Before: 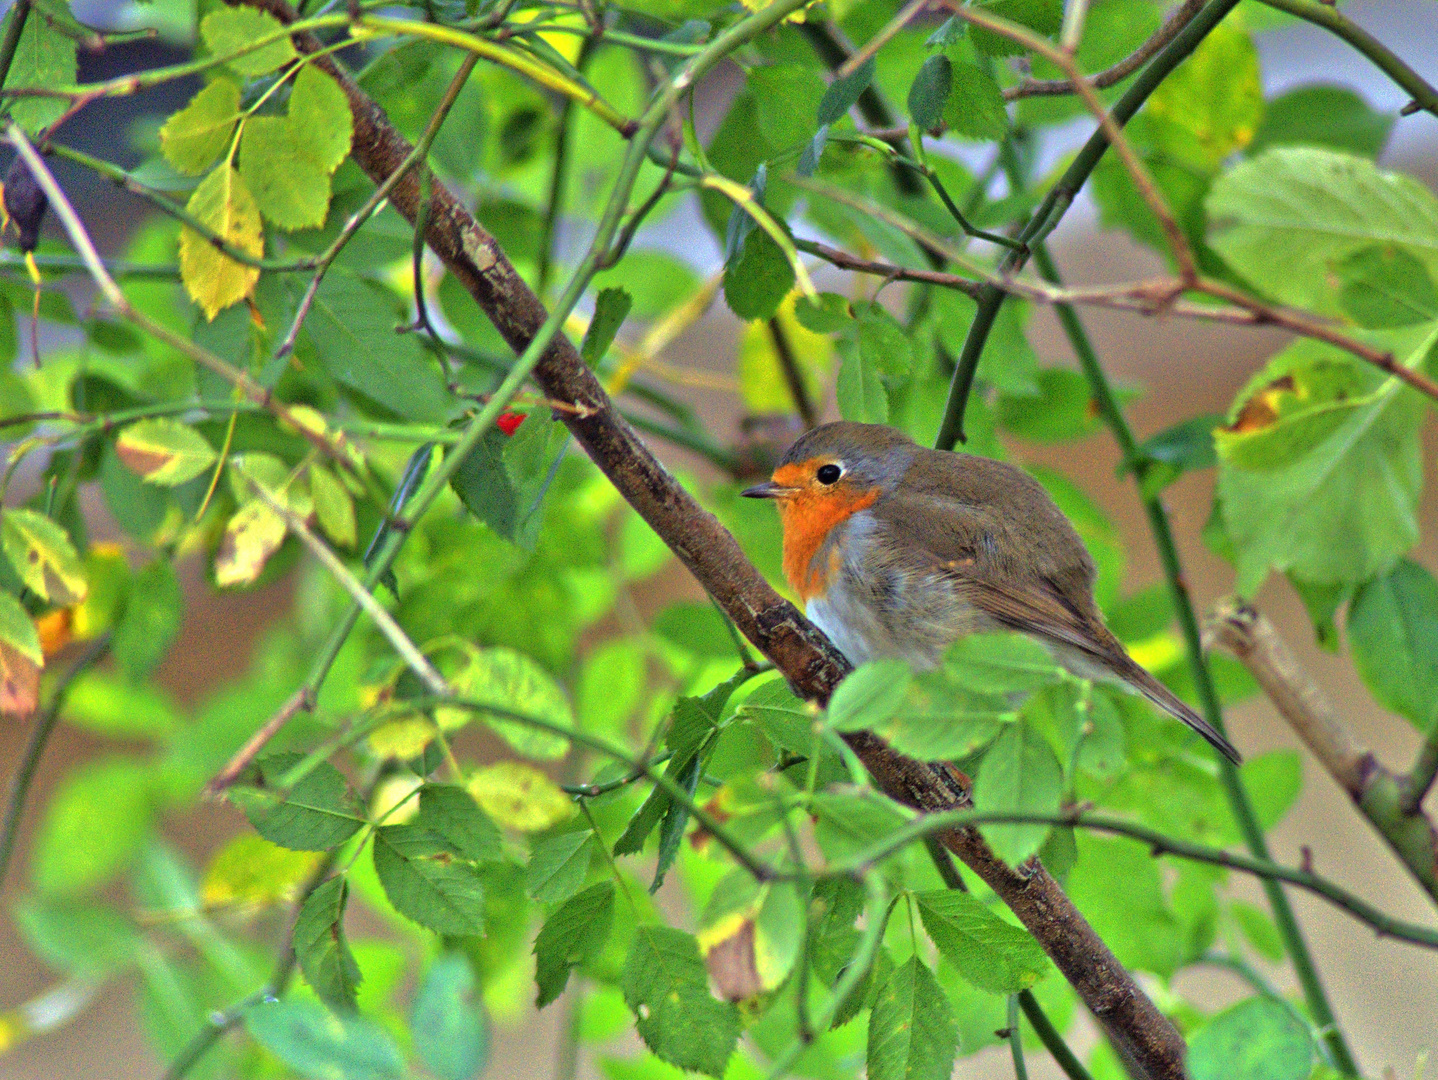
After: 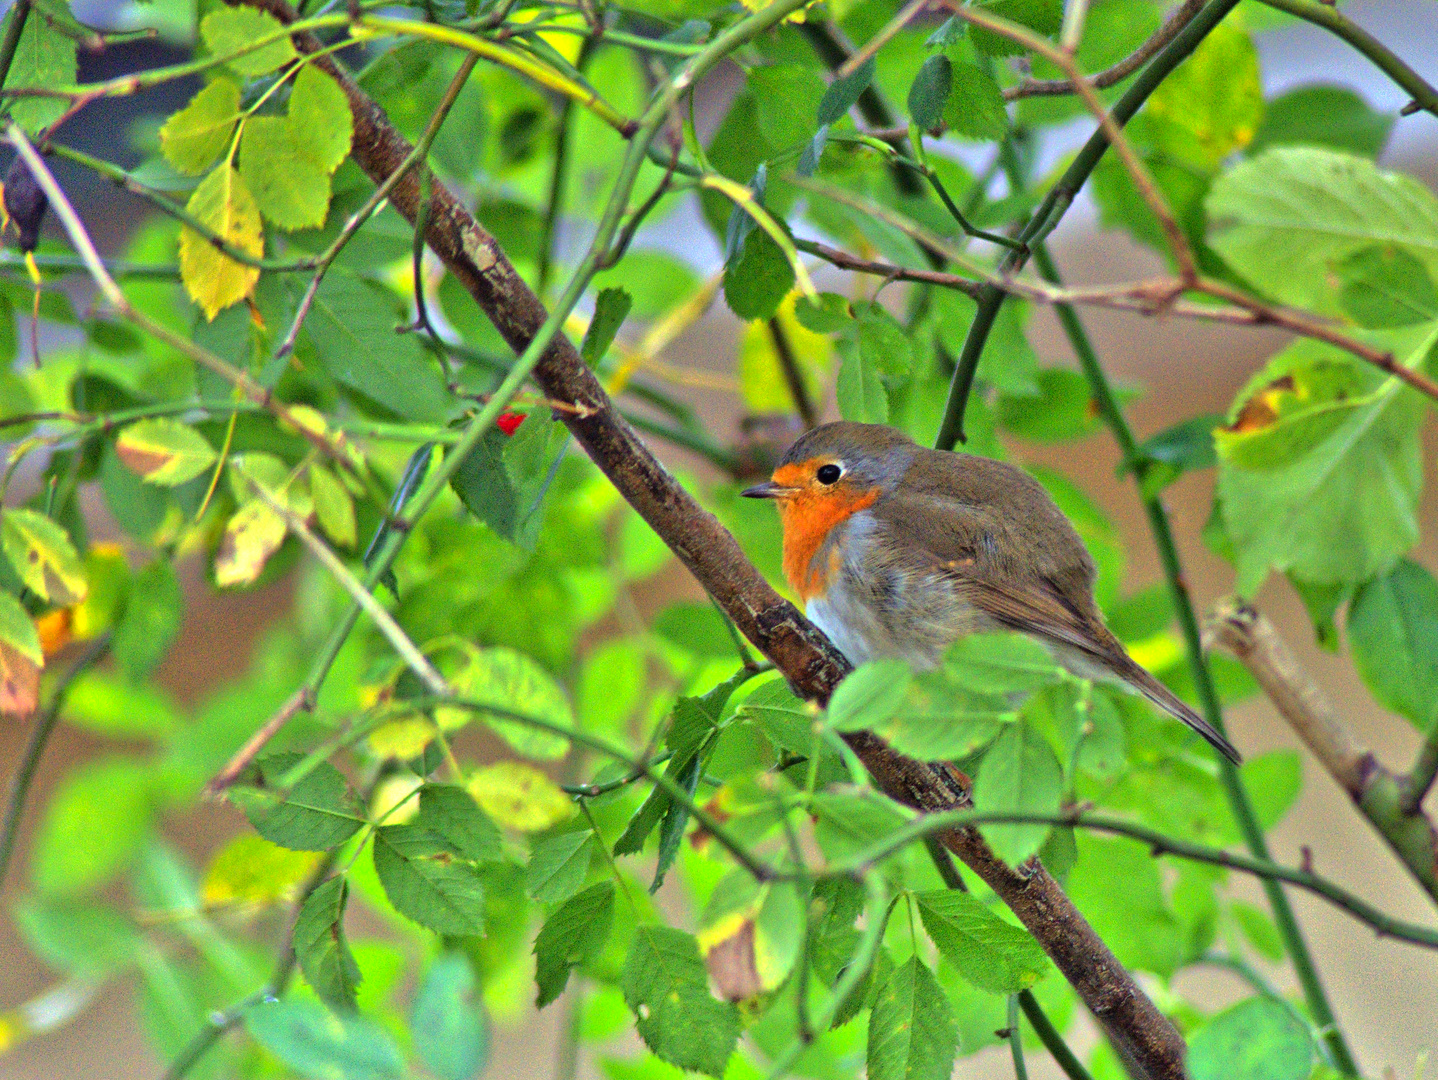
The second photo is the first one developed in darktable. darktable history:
contrast brightness saturation: contrast 0.104, brightness 0.033, saturation 0.091
